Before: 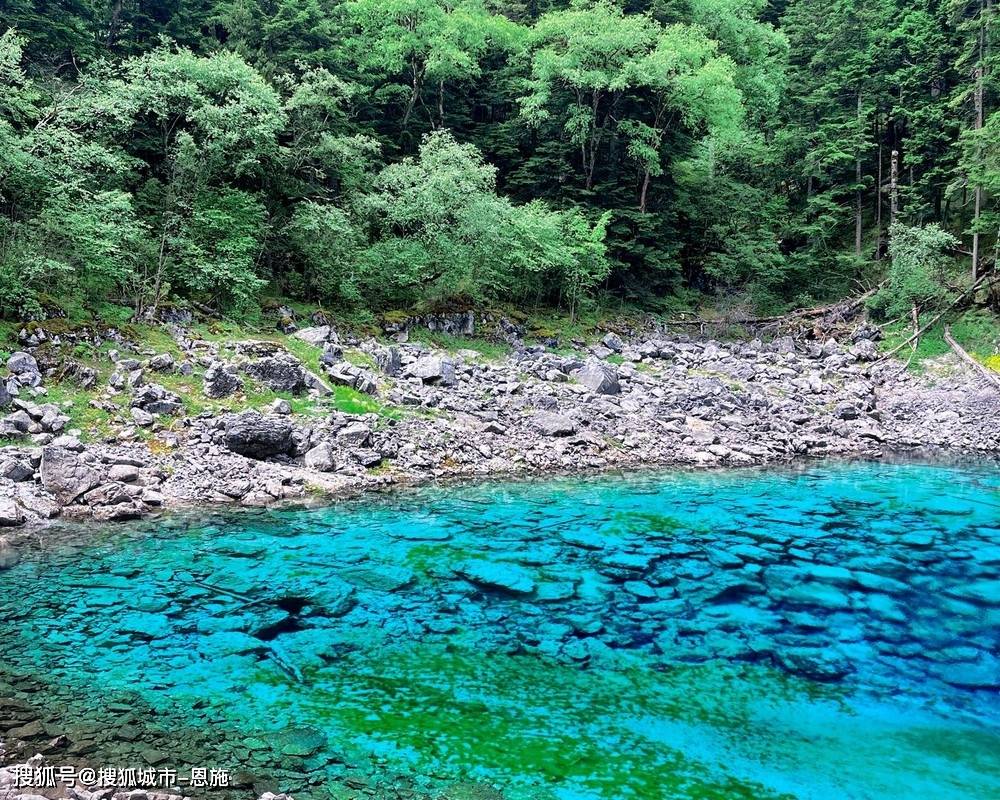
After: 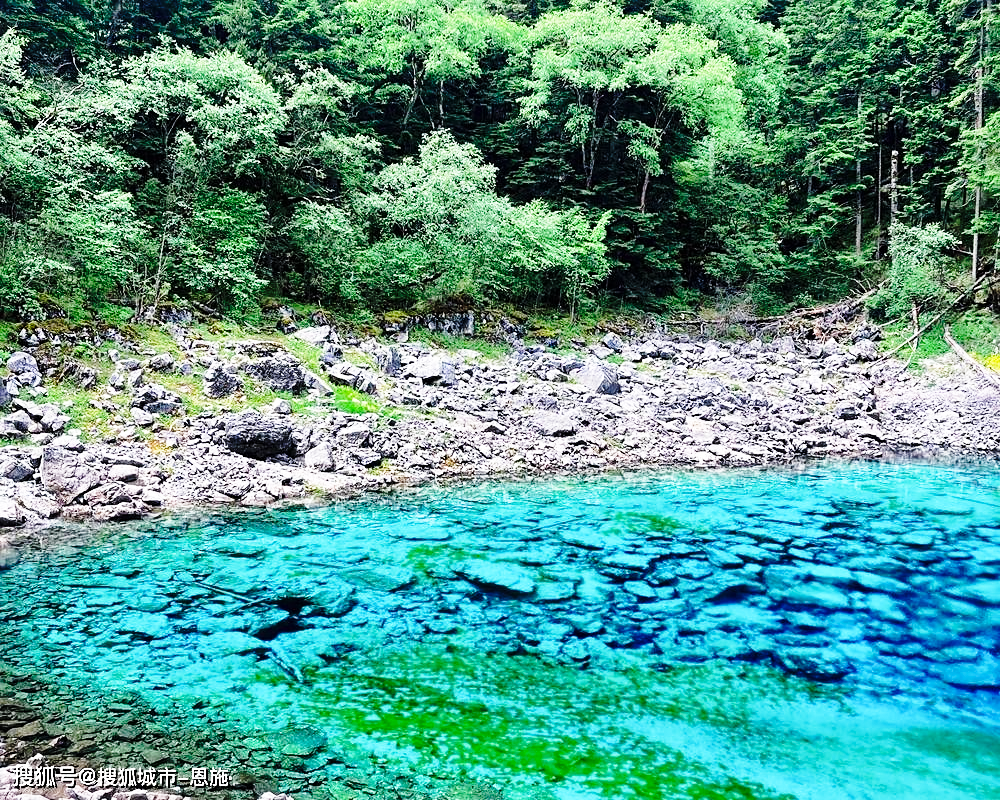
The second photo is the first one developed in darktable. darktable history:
base curve: curves: ch0 [(0, 0) (0.04, 0.03) (0.133, 0.232) (0.448, 0.748) (0.843, 0.968) (1, 1)], preserve colors none
sharpen: amount 0.2
